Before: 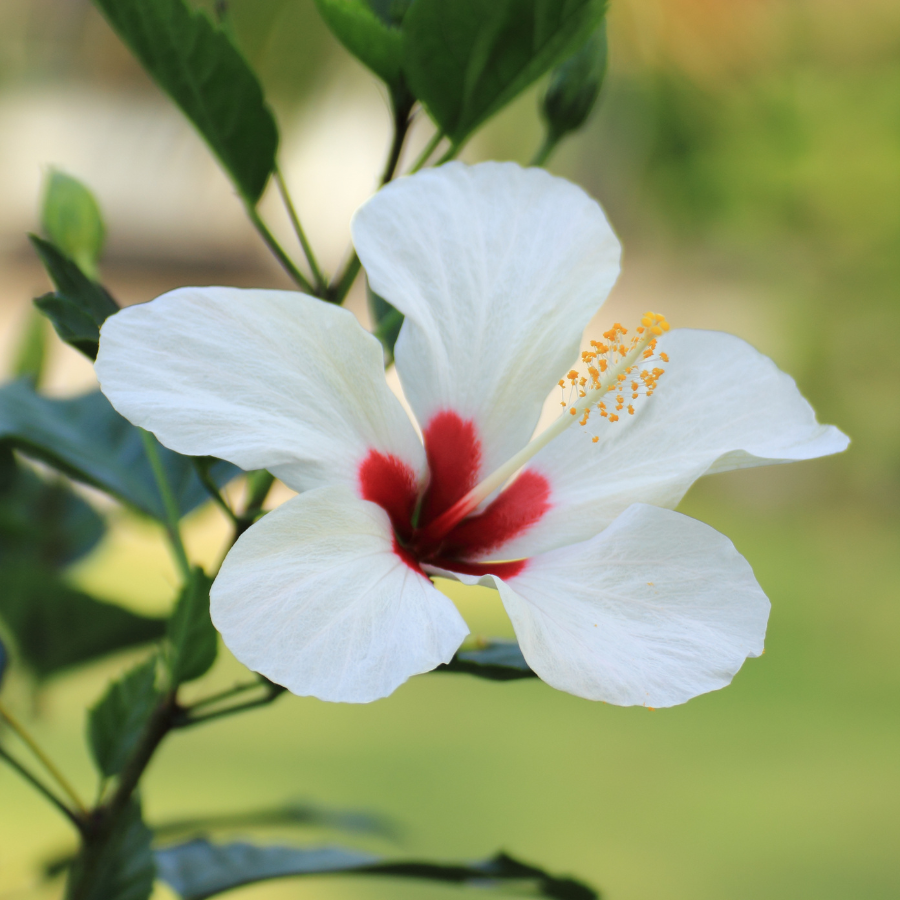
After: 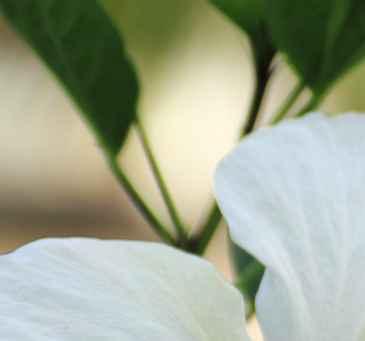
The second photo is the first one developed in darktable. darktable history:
crop: left 15.452%, top 5.459%, right 43.956%, bottom 56.62%
color correction: highlights b* 3
